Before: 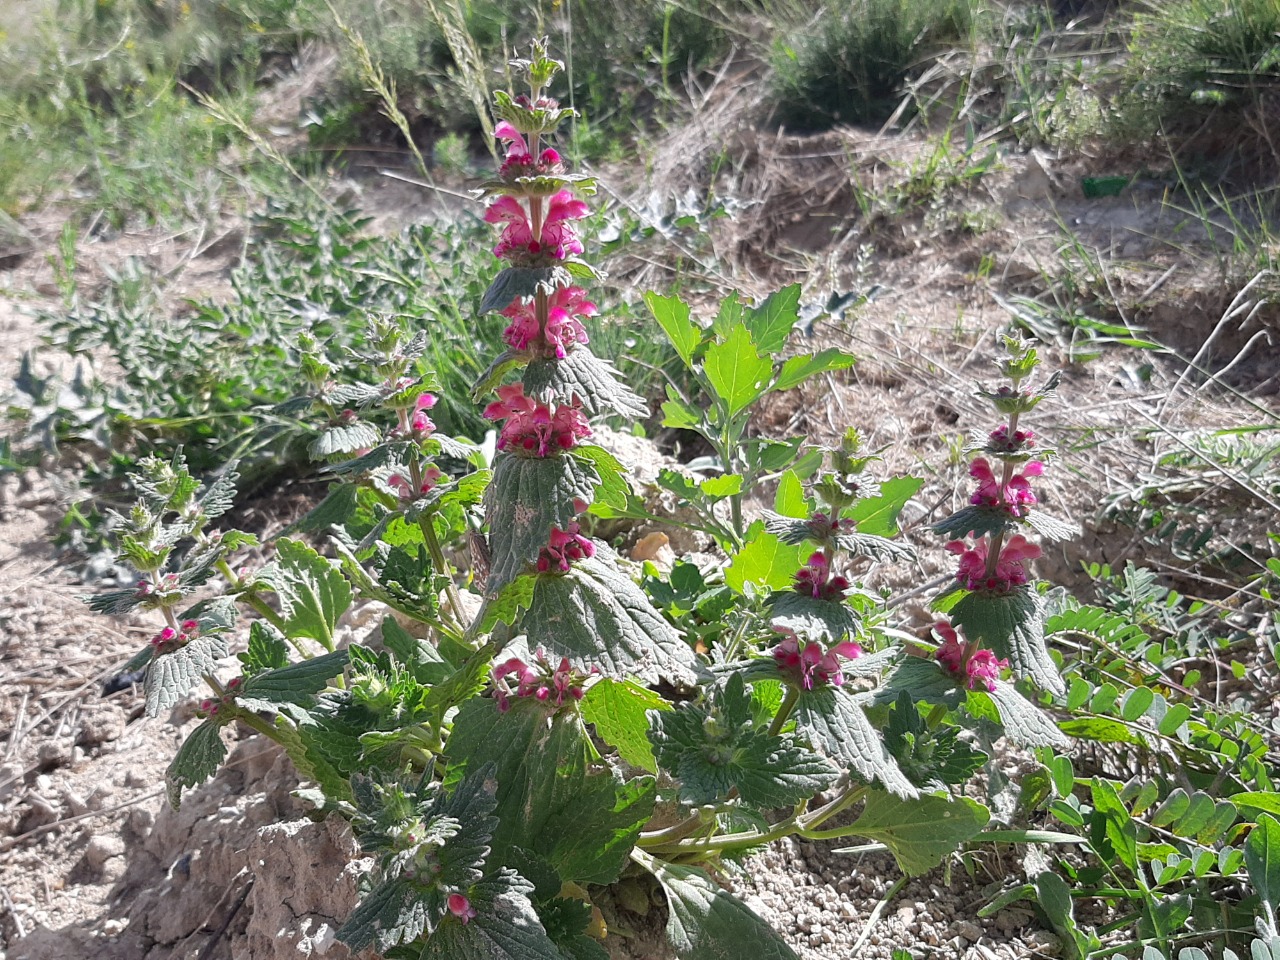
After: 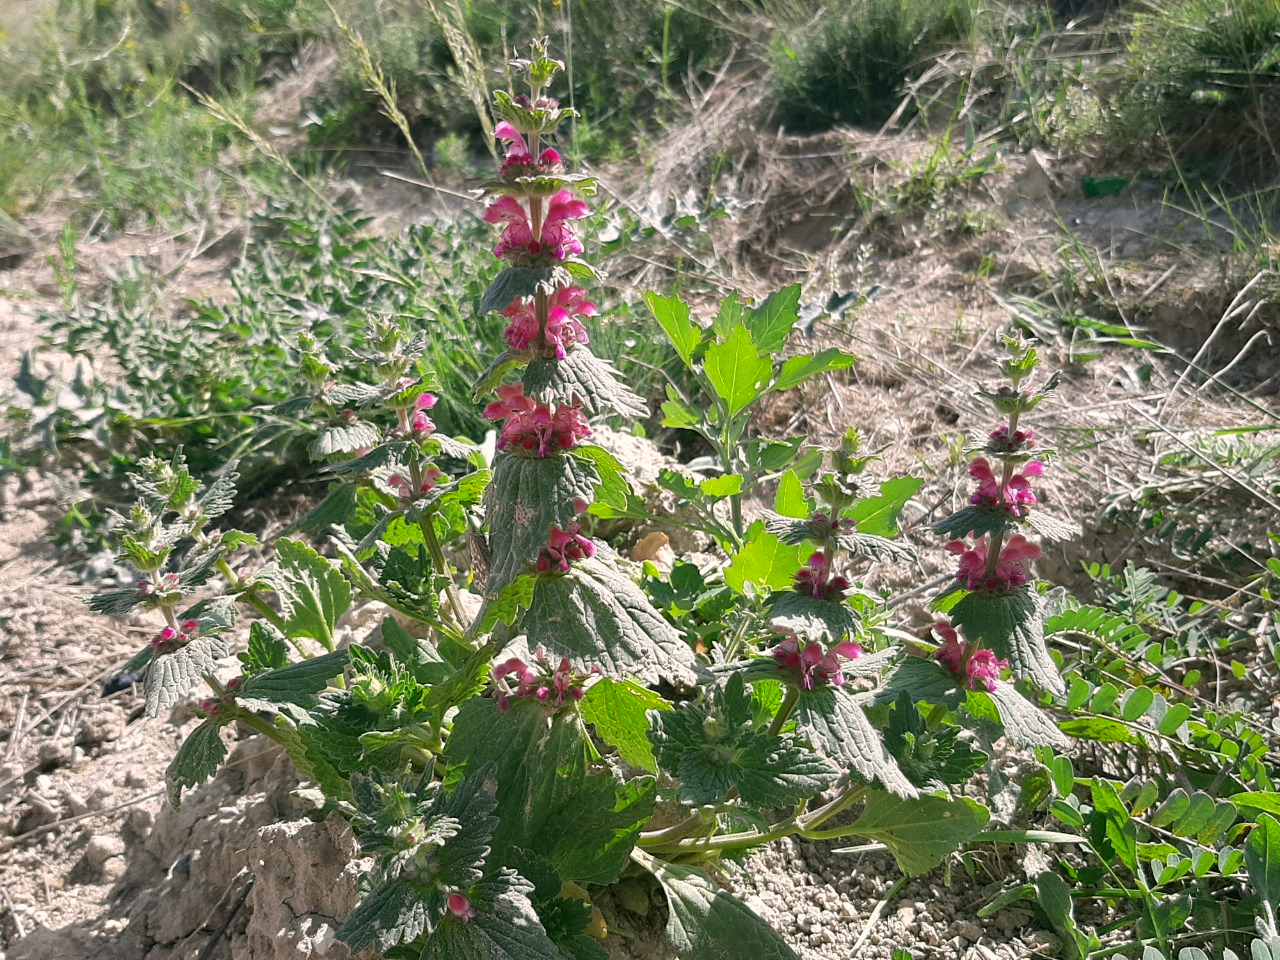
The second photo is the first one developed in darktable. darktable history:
color correction: highlights a* 4.13, highlights b* 4.95, shadows a* -7.72, shadows b* 4.91
base curve: curves: ch0 [(0, 0) (0.303, 0.277) (1, 1)], preserve colors none
